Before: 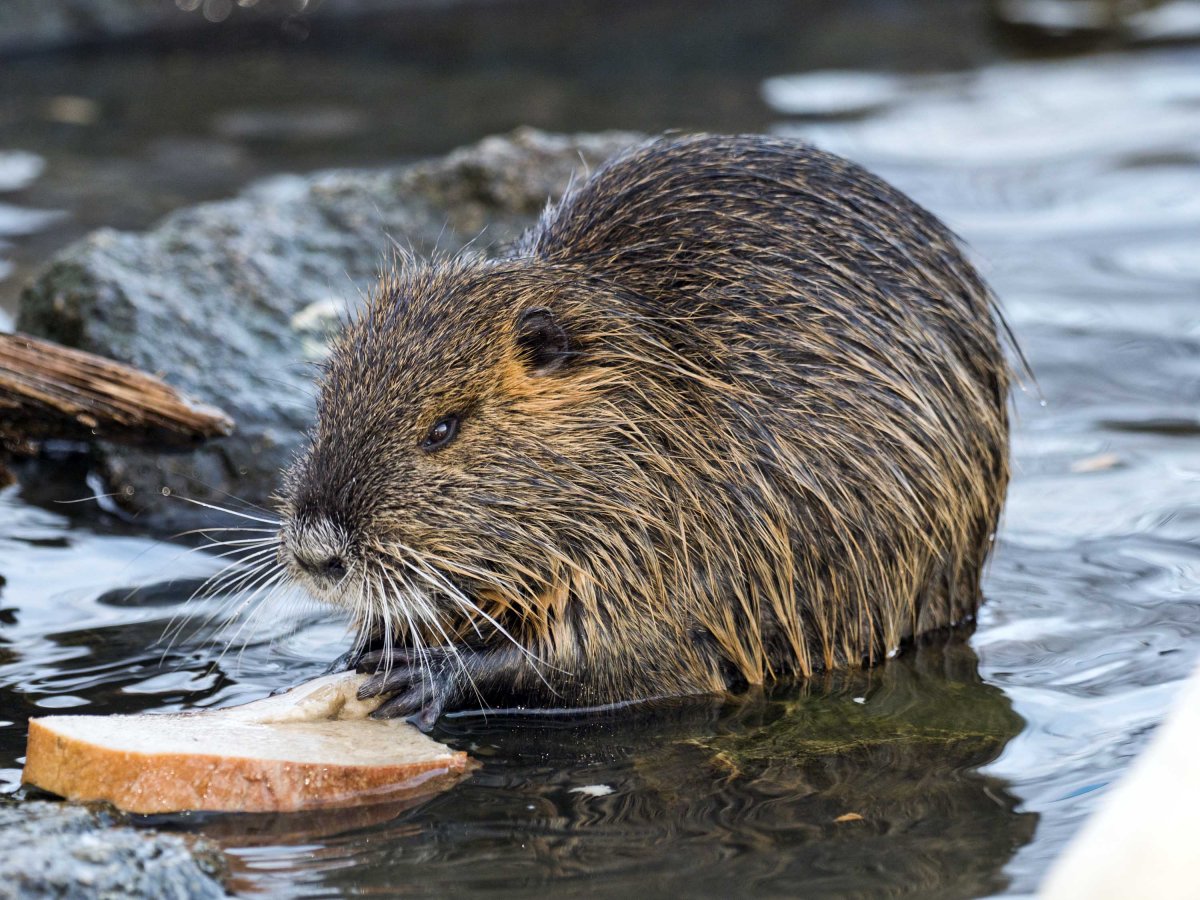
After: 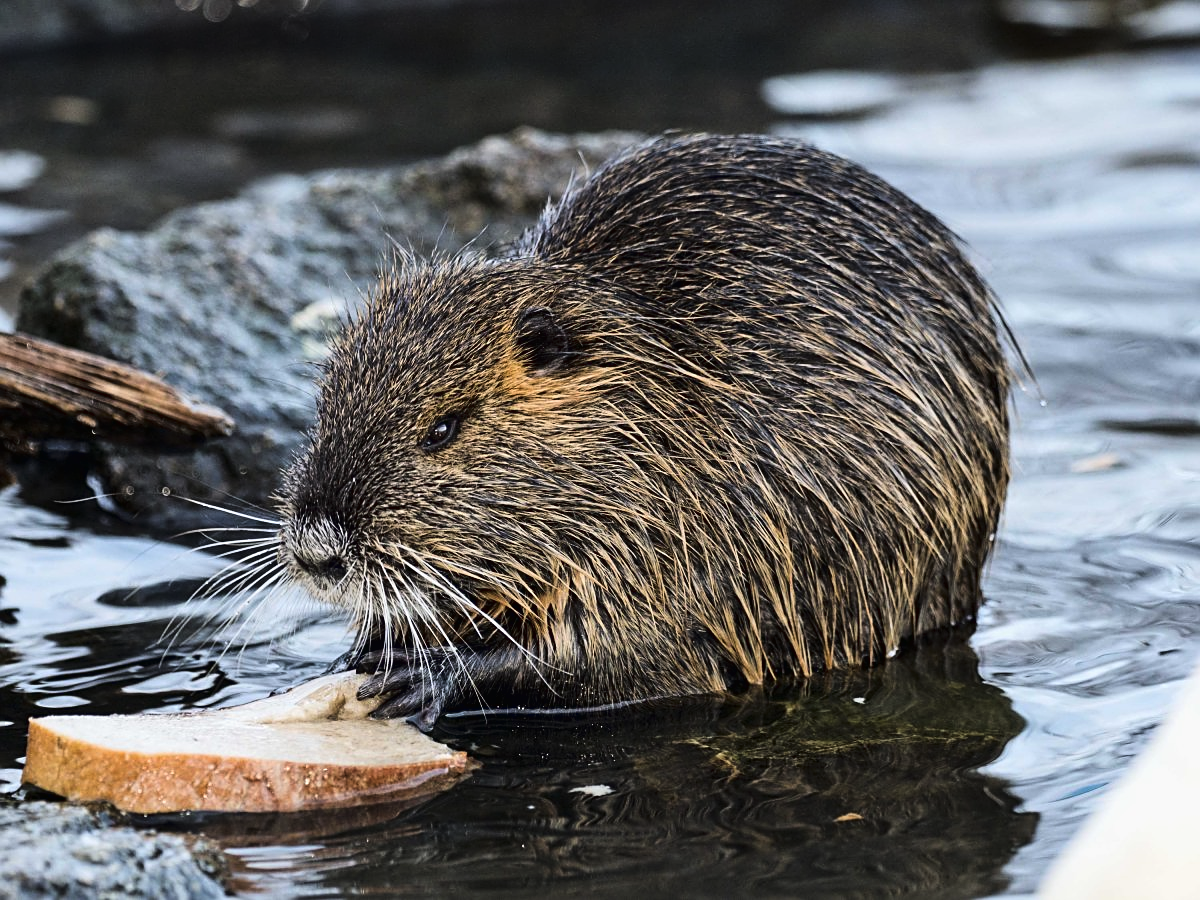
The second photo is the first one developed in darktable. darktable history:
tone curve: curves: ch0 [(0.016, 0.011) (0.21, 0.113) (0.515, 0.476) (0.78, 0.795) (1, 0.981)], color space Lab, linked channels, preserve colors none
sharpen: on, module defaults
